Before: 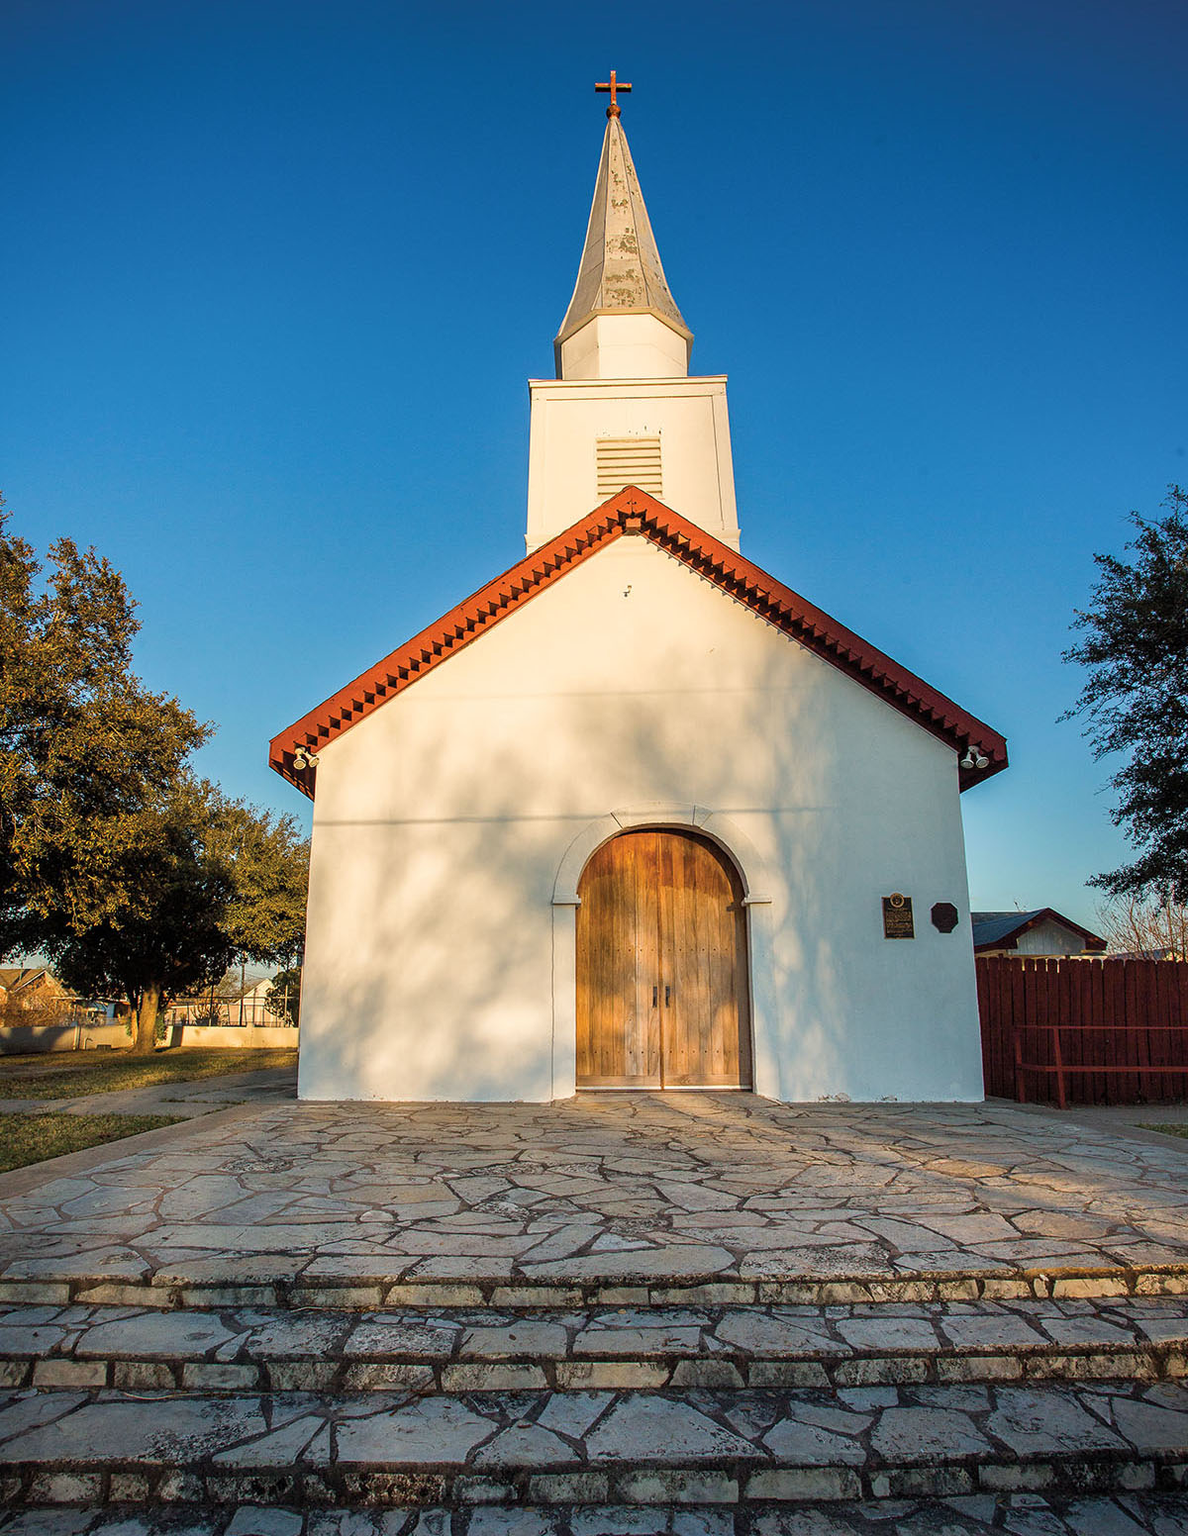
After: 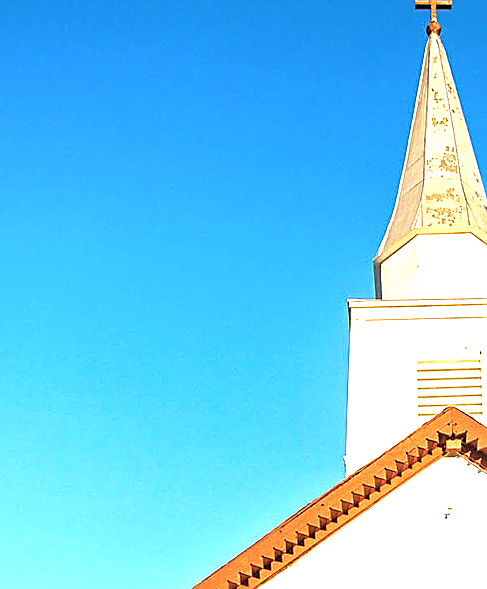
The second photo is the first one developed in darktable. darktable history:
crop: left 15.518%, top 5.435%, right 43.874%, bottom 56.551%
sharpen: on, module defaults
exposure: black level correction 0, exposure 1.469 EV, compensate highlight preservation false
